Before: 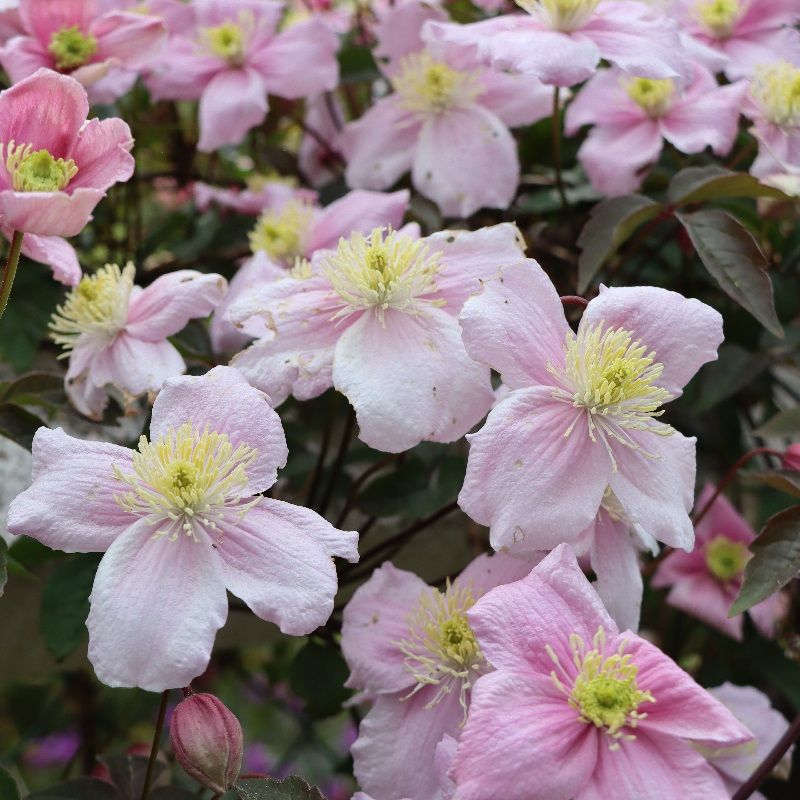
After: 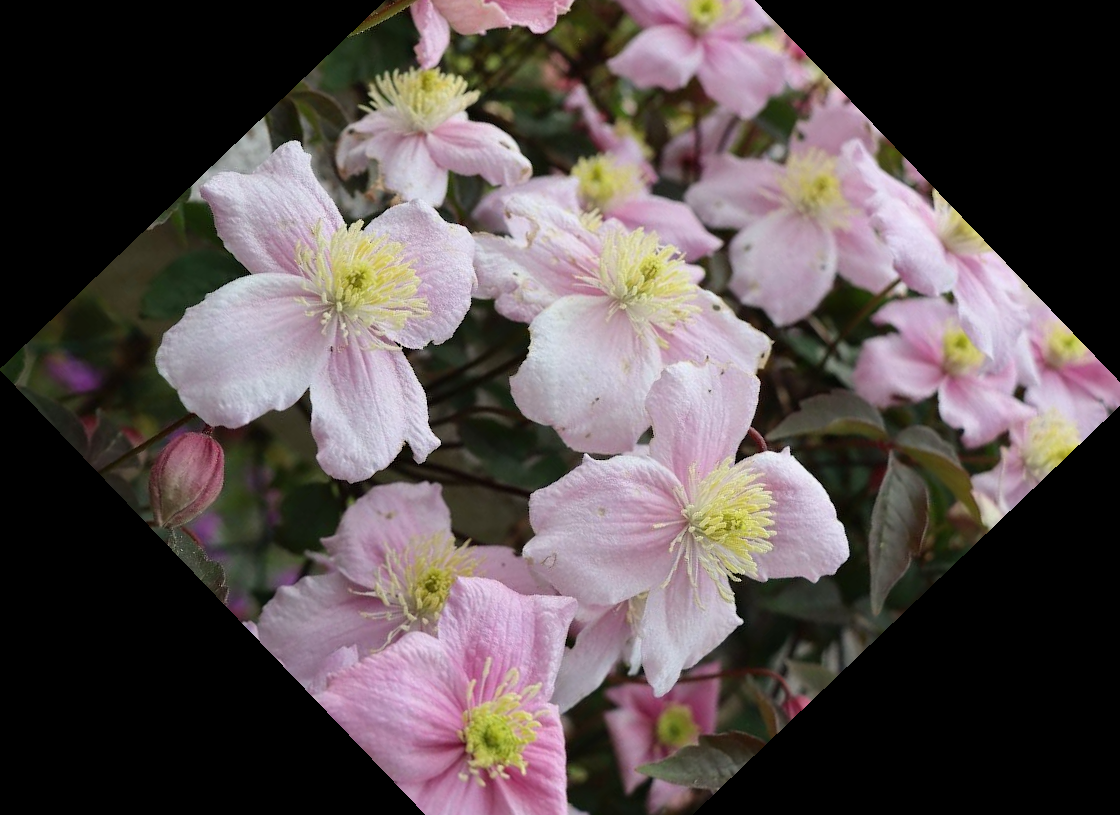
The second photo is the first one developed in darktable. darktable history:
color correction: highlights b* 3
crop and rotate: angle -46.26°, top 16.234%, right 0.912%, bottom 11.704%
